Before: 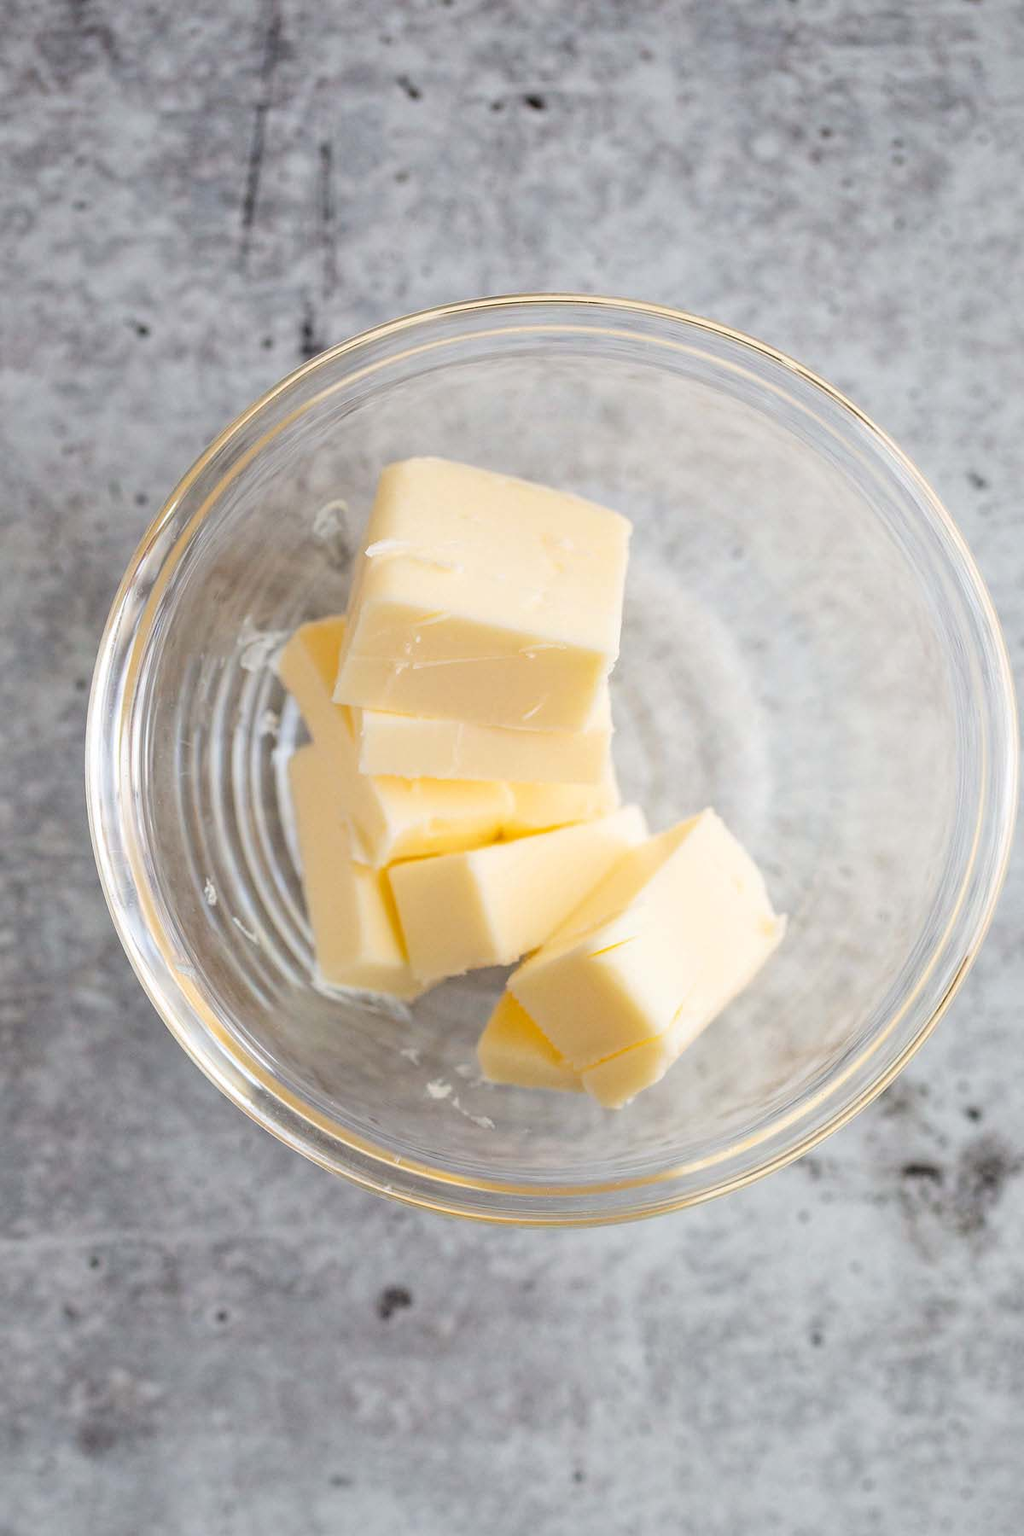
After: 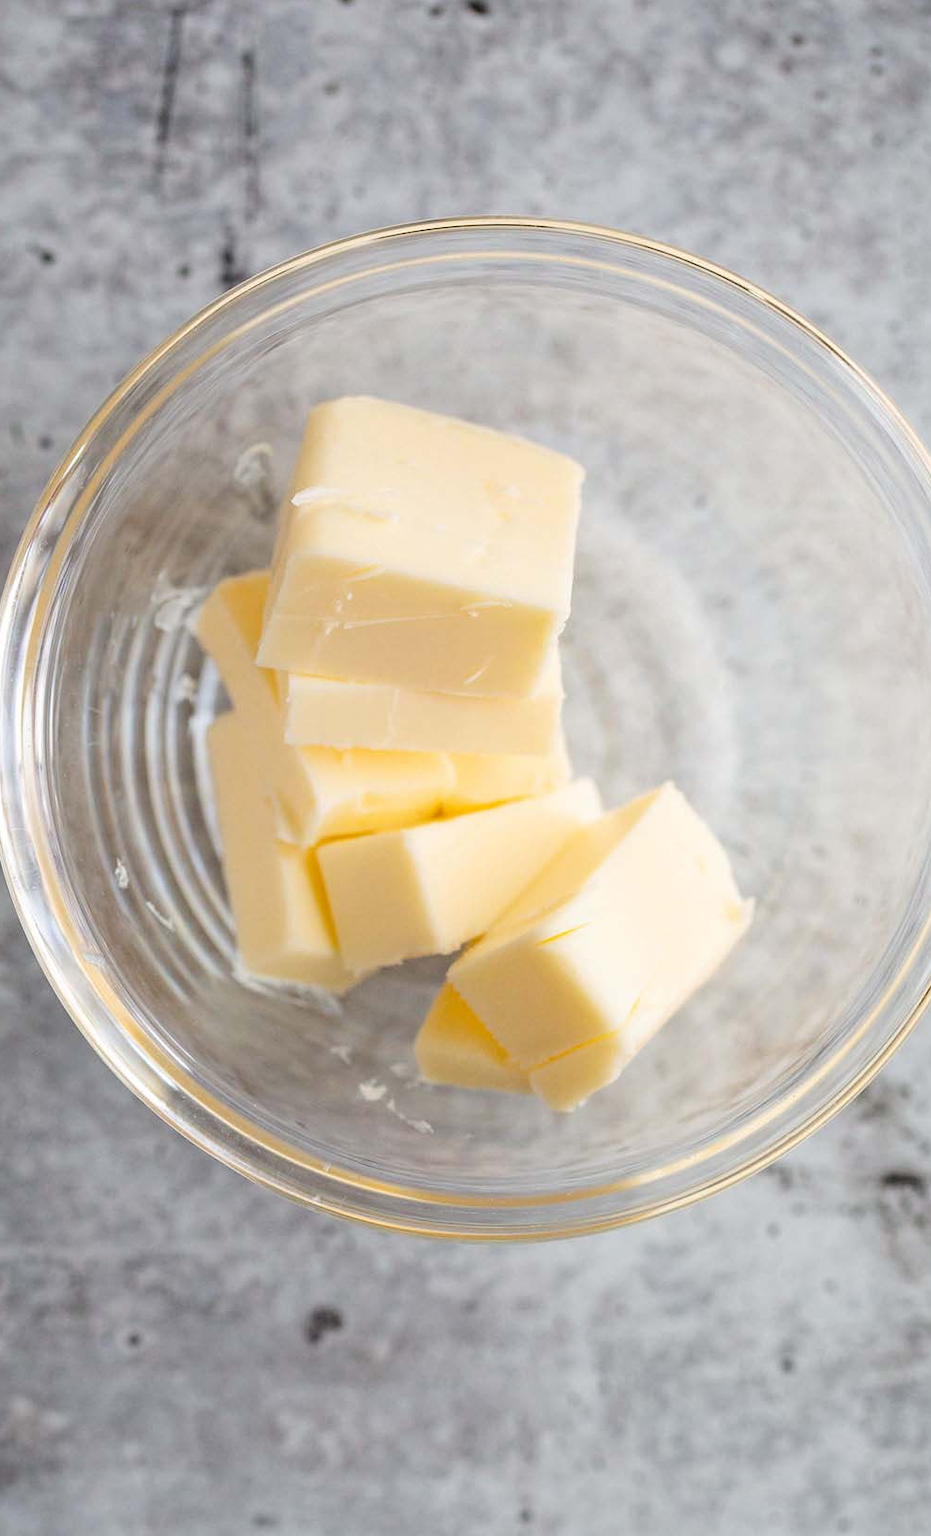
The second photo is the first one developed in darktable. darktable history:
crop: left 9.809%, top 6.312%, right 7.351%, bottom 2.613%
